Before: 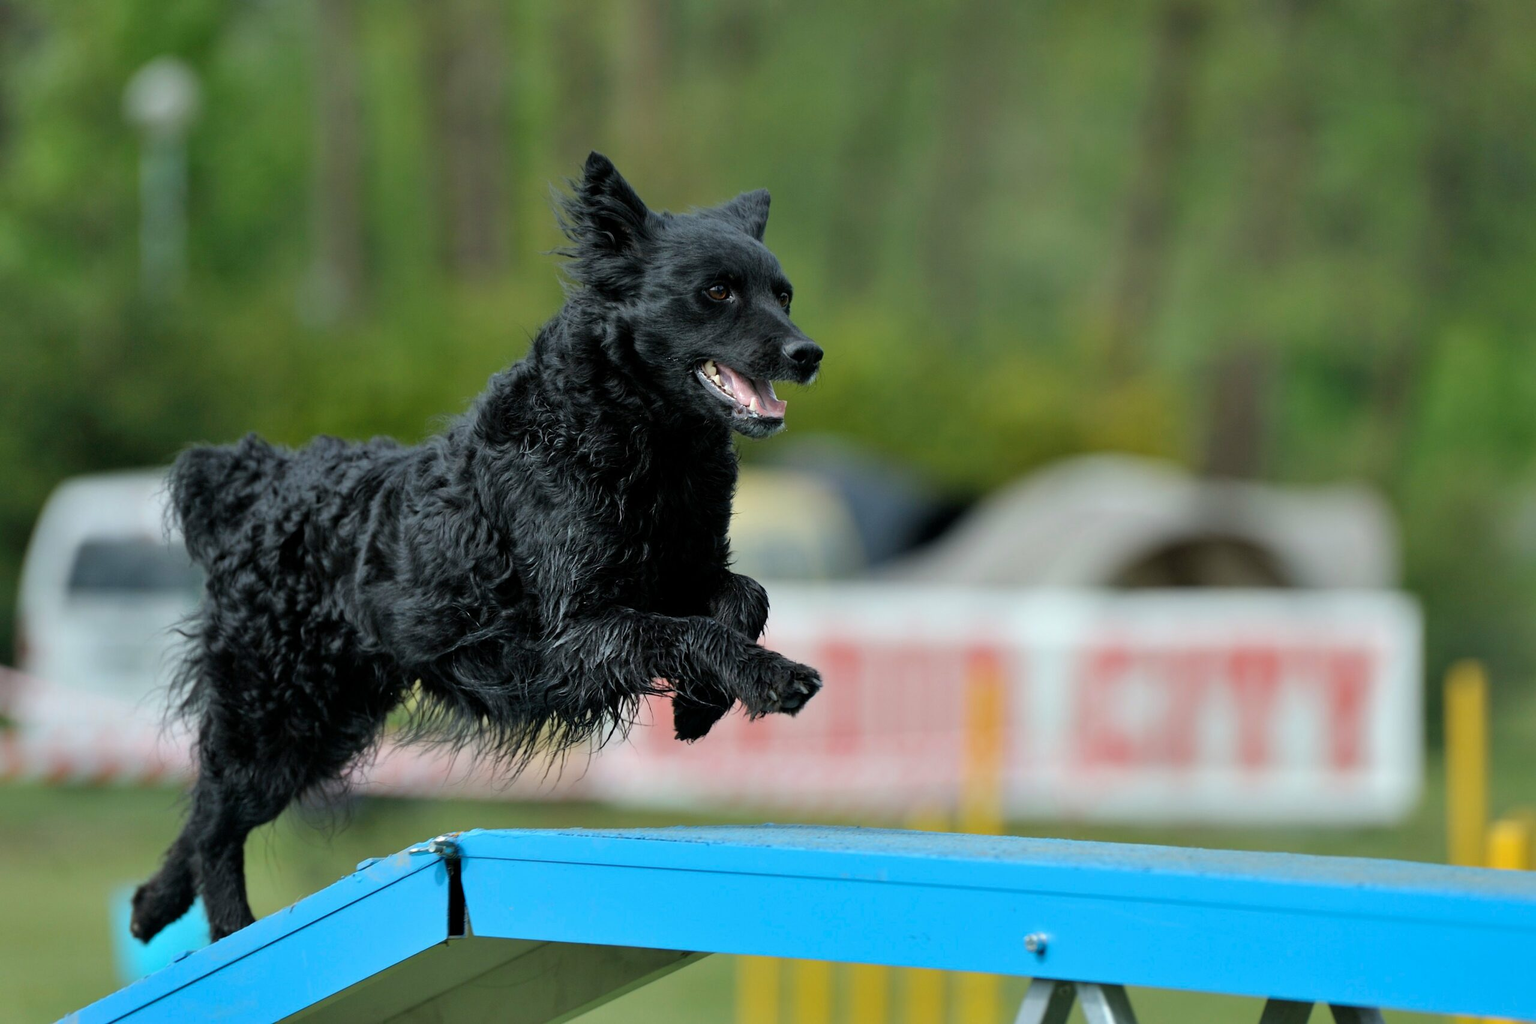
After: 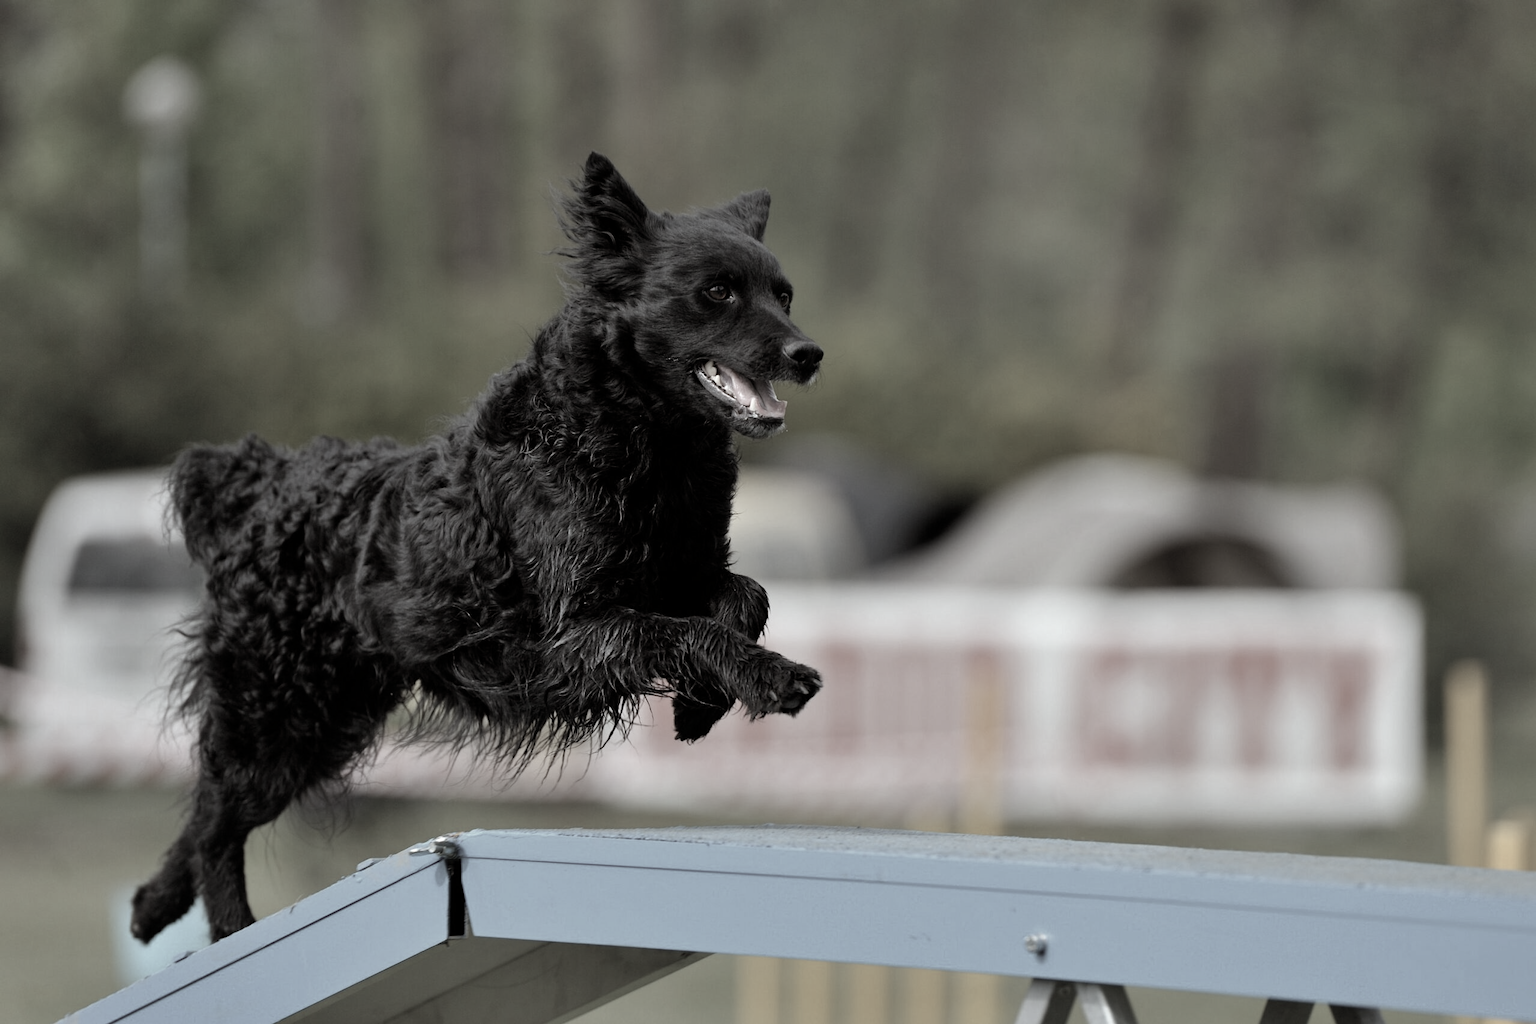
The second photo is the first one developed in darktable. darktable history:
color correction: saturation 0.2
rgb levels: mode RGB, independent channels, levels [[0, 0.5, 1], [0, 0.521, 1], [0, 0.536, 1]]
